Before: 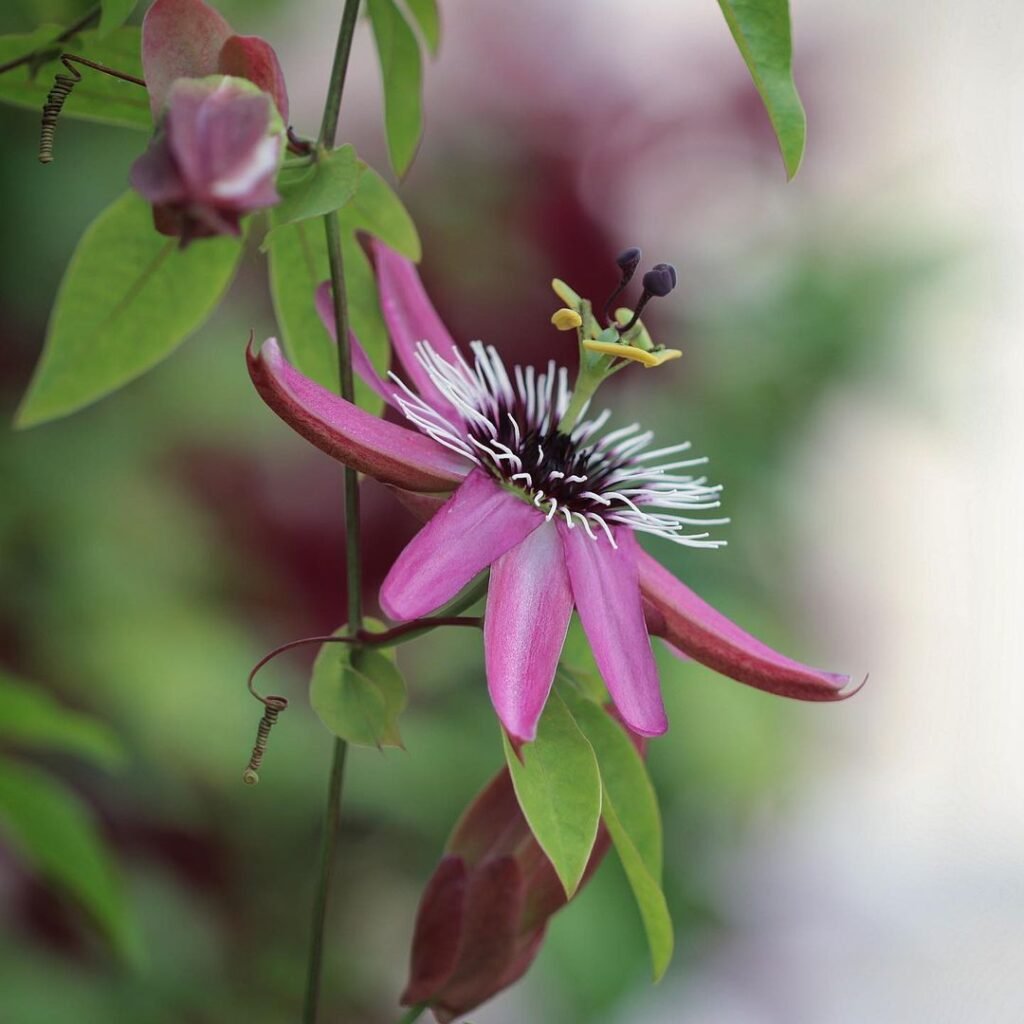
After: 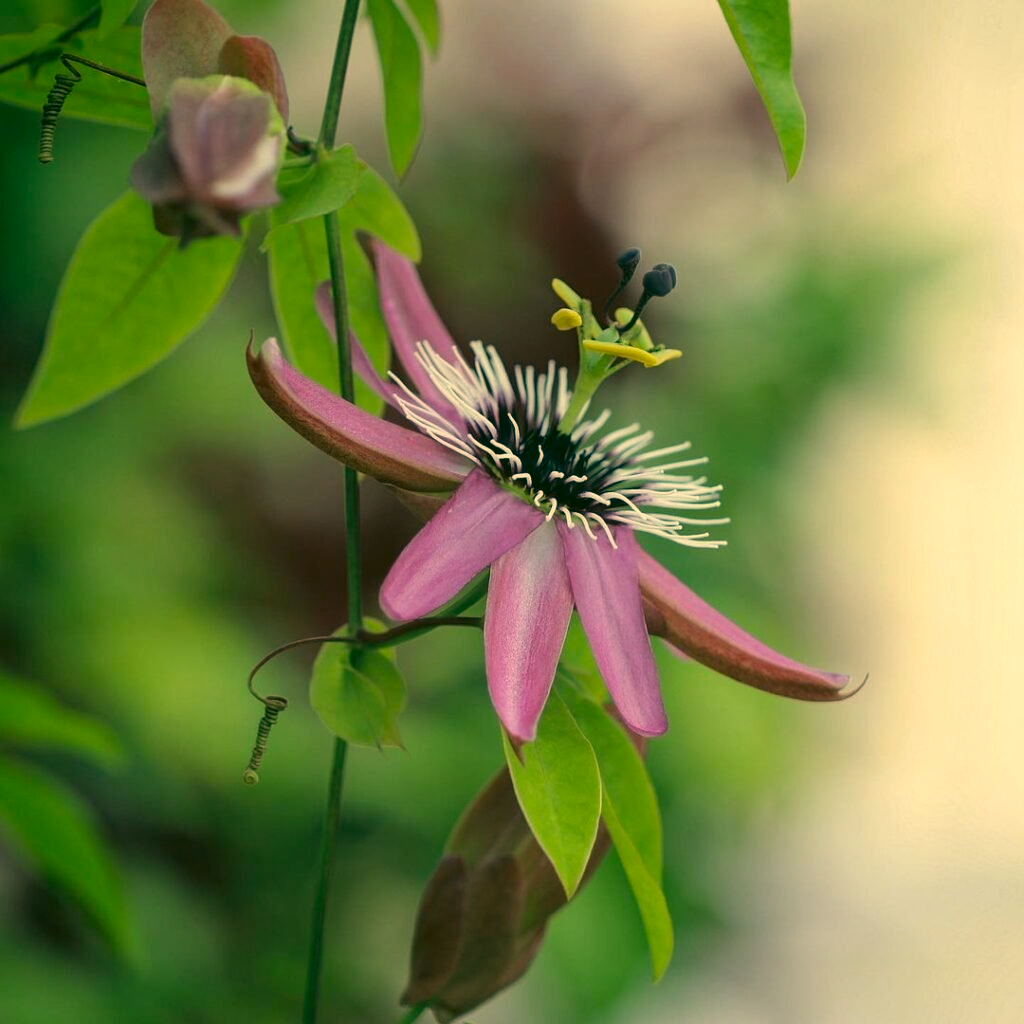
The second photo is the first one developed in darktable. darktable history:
color correction: highlights a* 5.65, highlights b* 33.07, shadows a* -25.35, shadows b* 4.02
